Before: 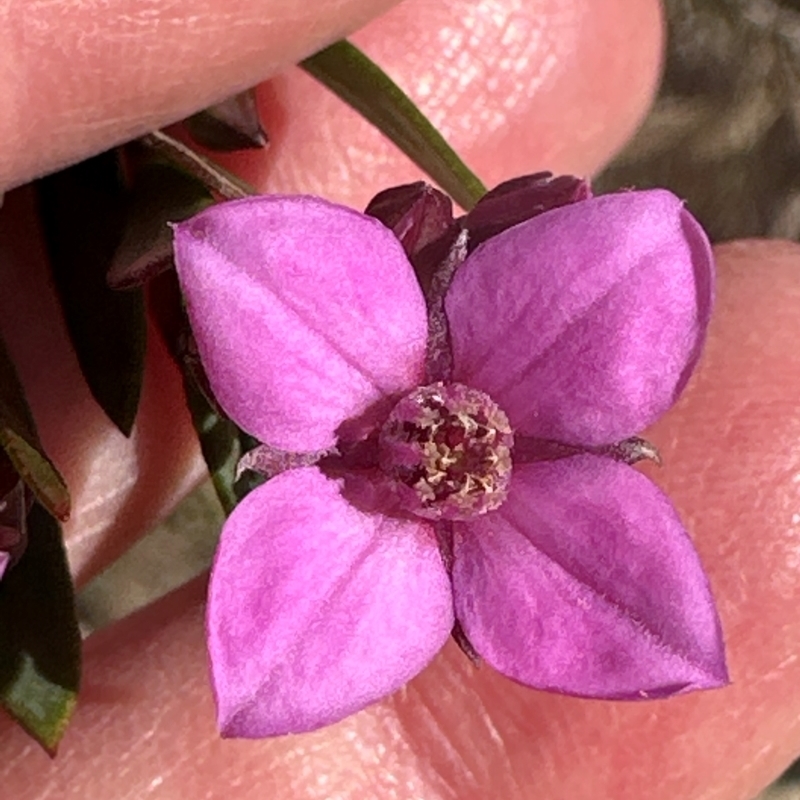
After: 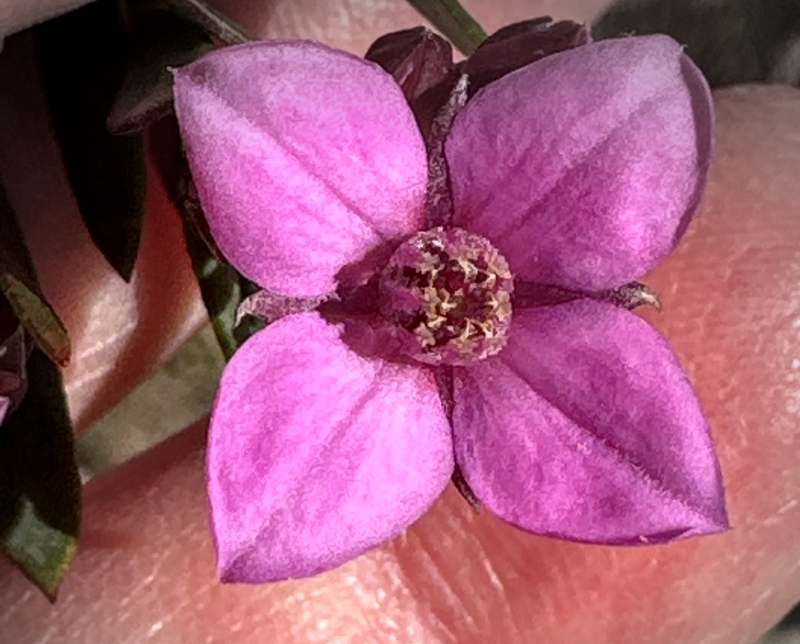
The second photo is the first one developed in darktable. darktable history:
local contrast: on, module defaults
crop and rotate: top 19.485%
vignetting: center (-0.03, 0.241), automatic ratio true
